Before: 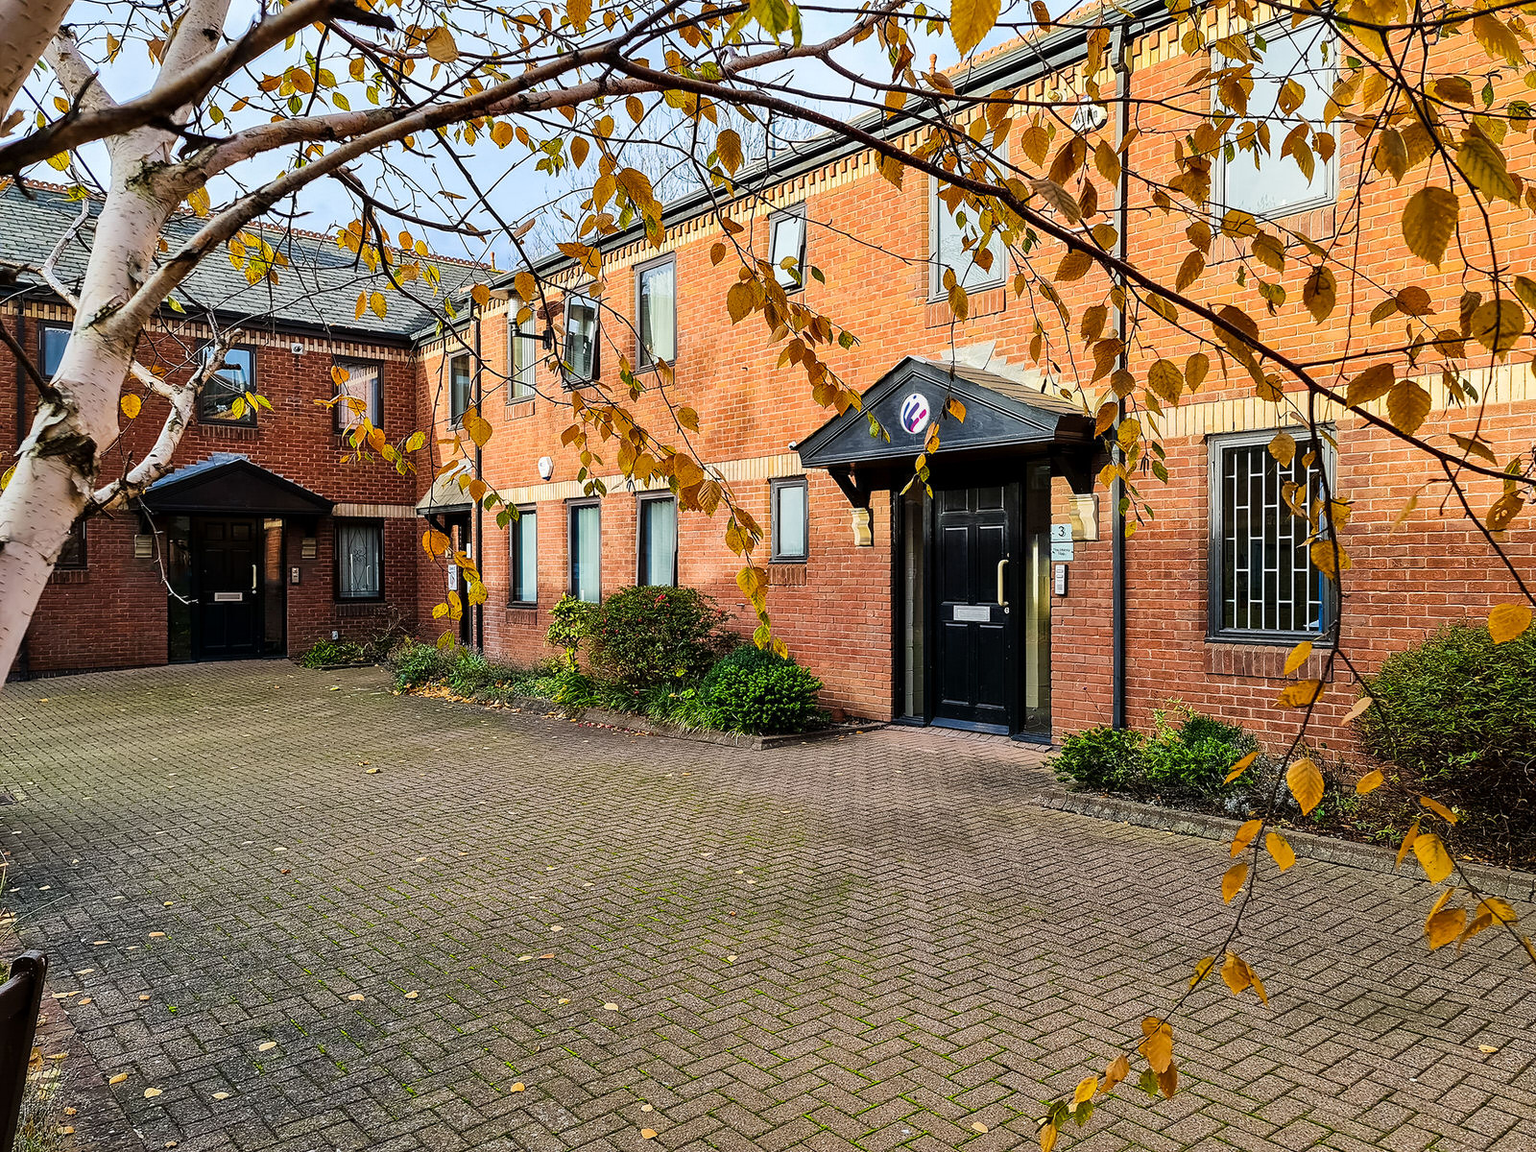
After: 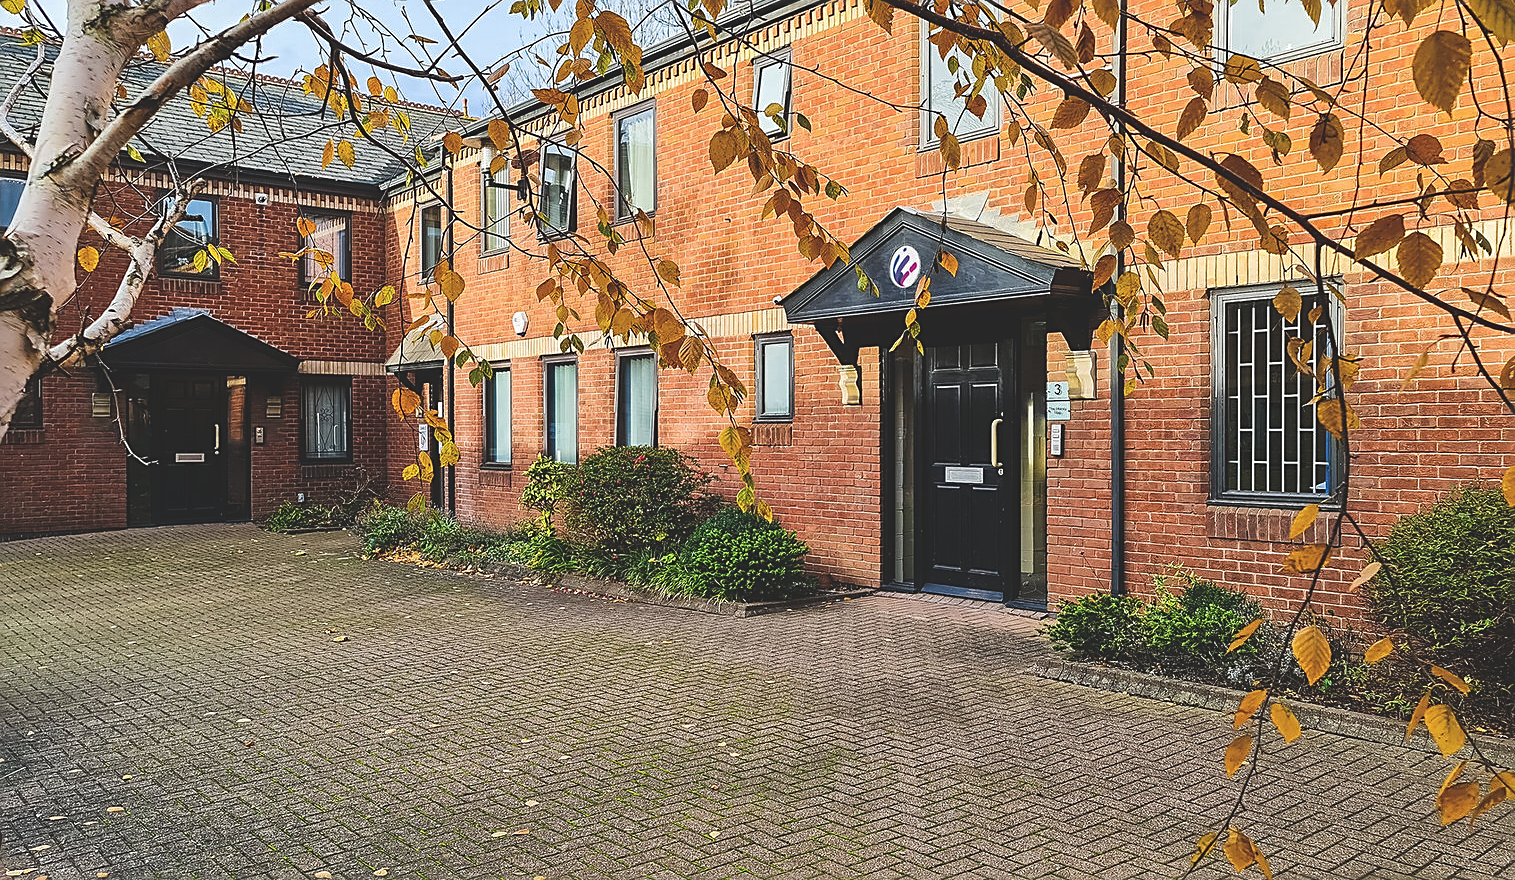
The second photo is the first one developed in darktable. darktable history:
sharpen: on, module defaults
crop and rotate: left 3.015%, top 13.741%, right 2.238%, bottom 12.872%
exposure: black level correction -0.021, exposure -0.039 EV, compensate exposure bias true, compensate highlight preservation false
